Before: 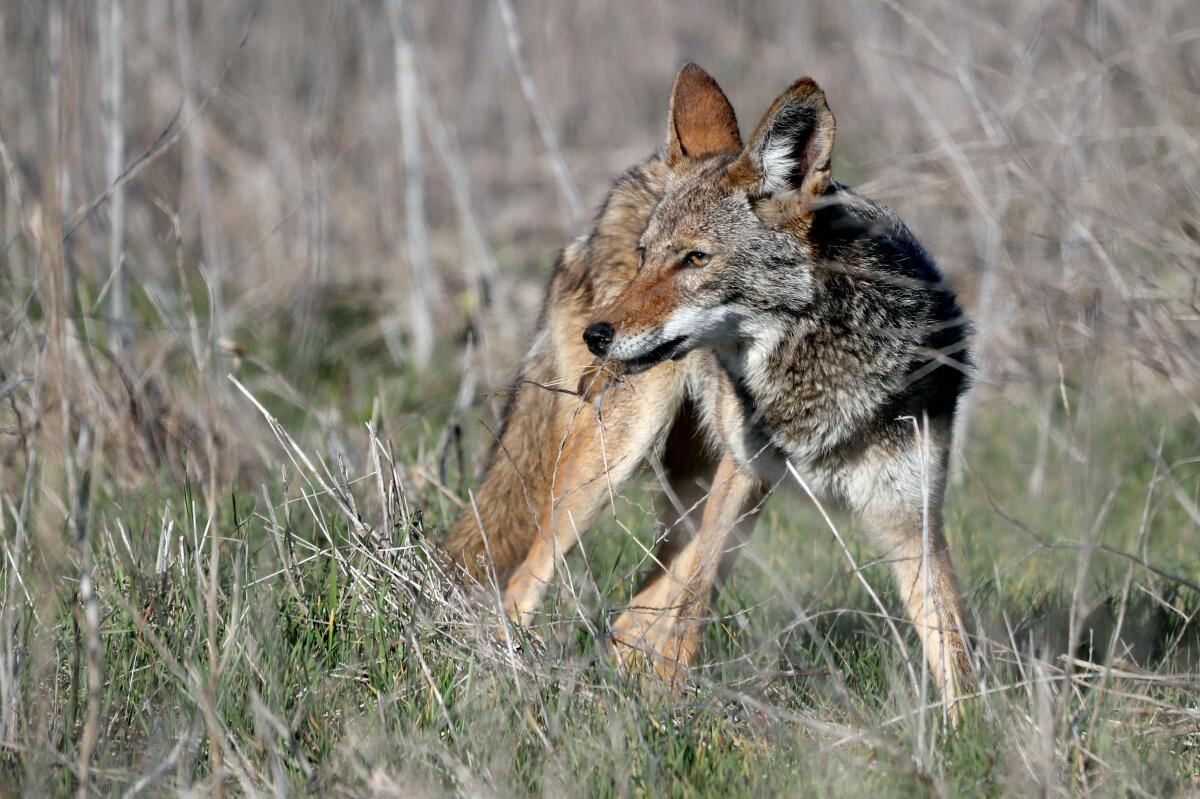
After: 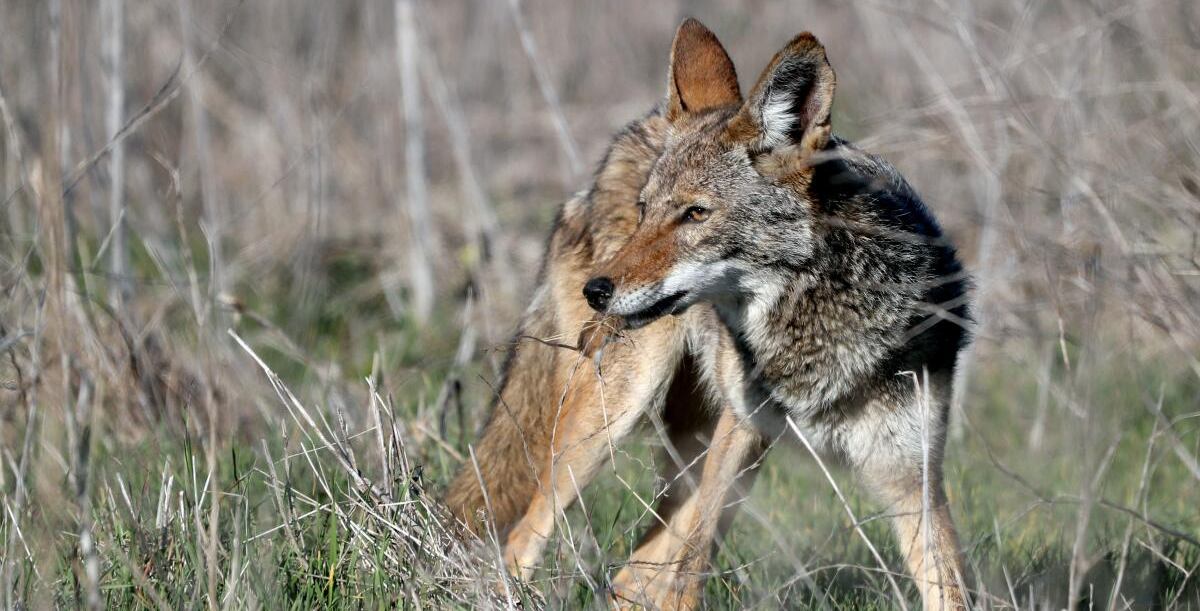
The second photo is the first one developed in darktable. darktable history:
crop: top 5.647%, bottom 17.771%
